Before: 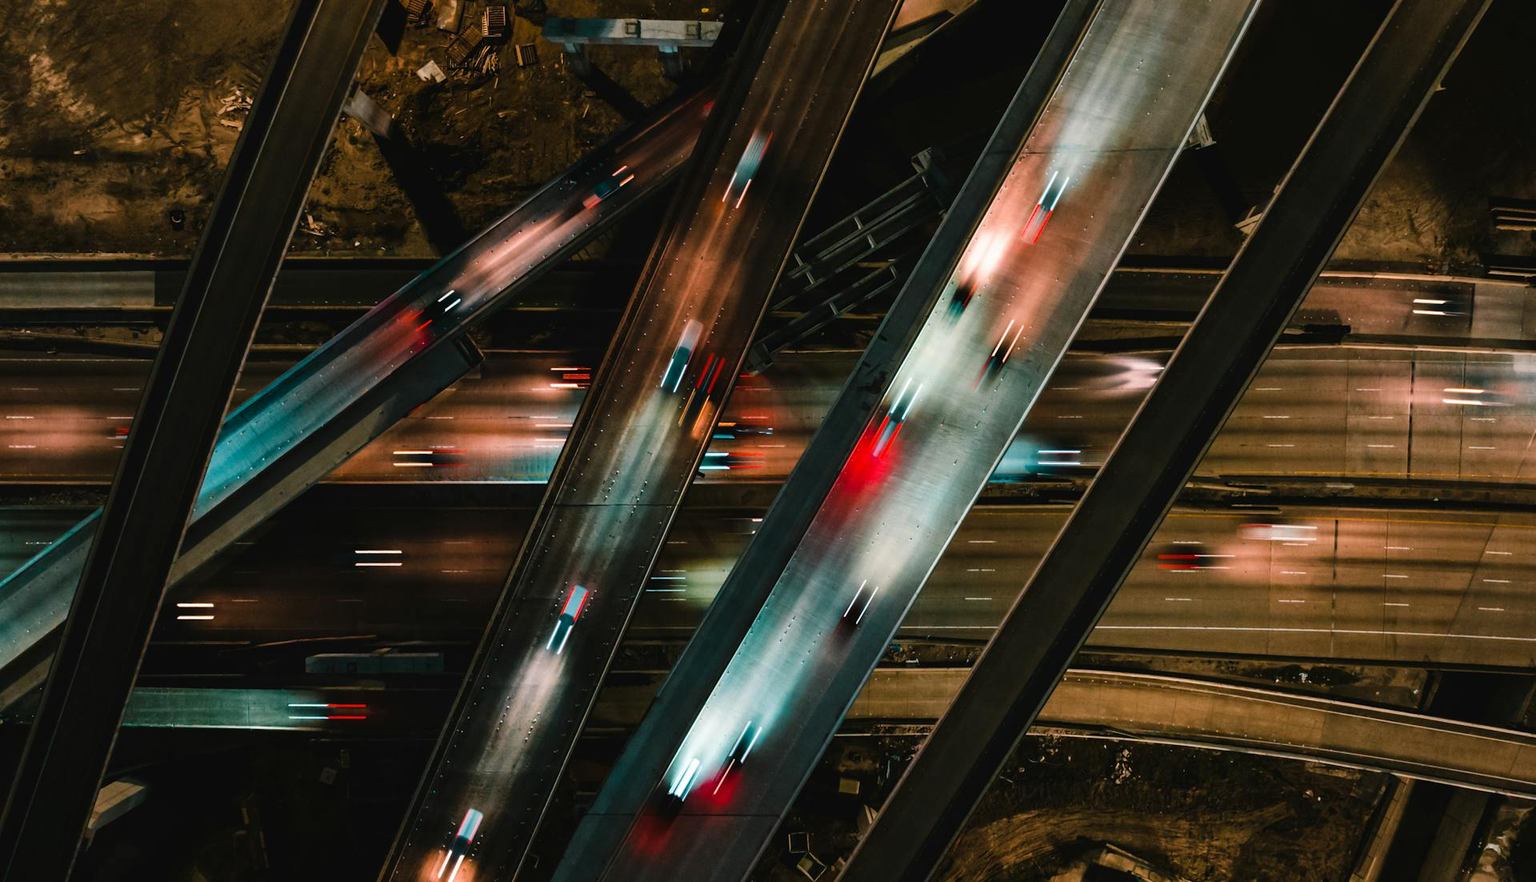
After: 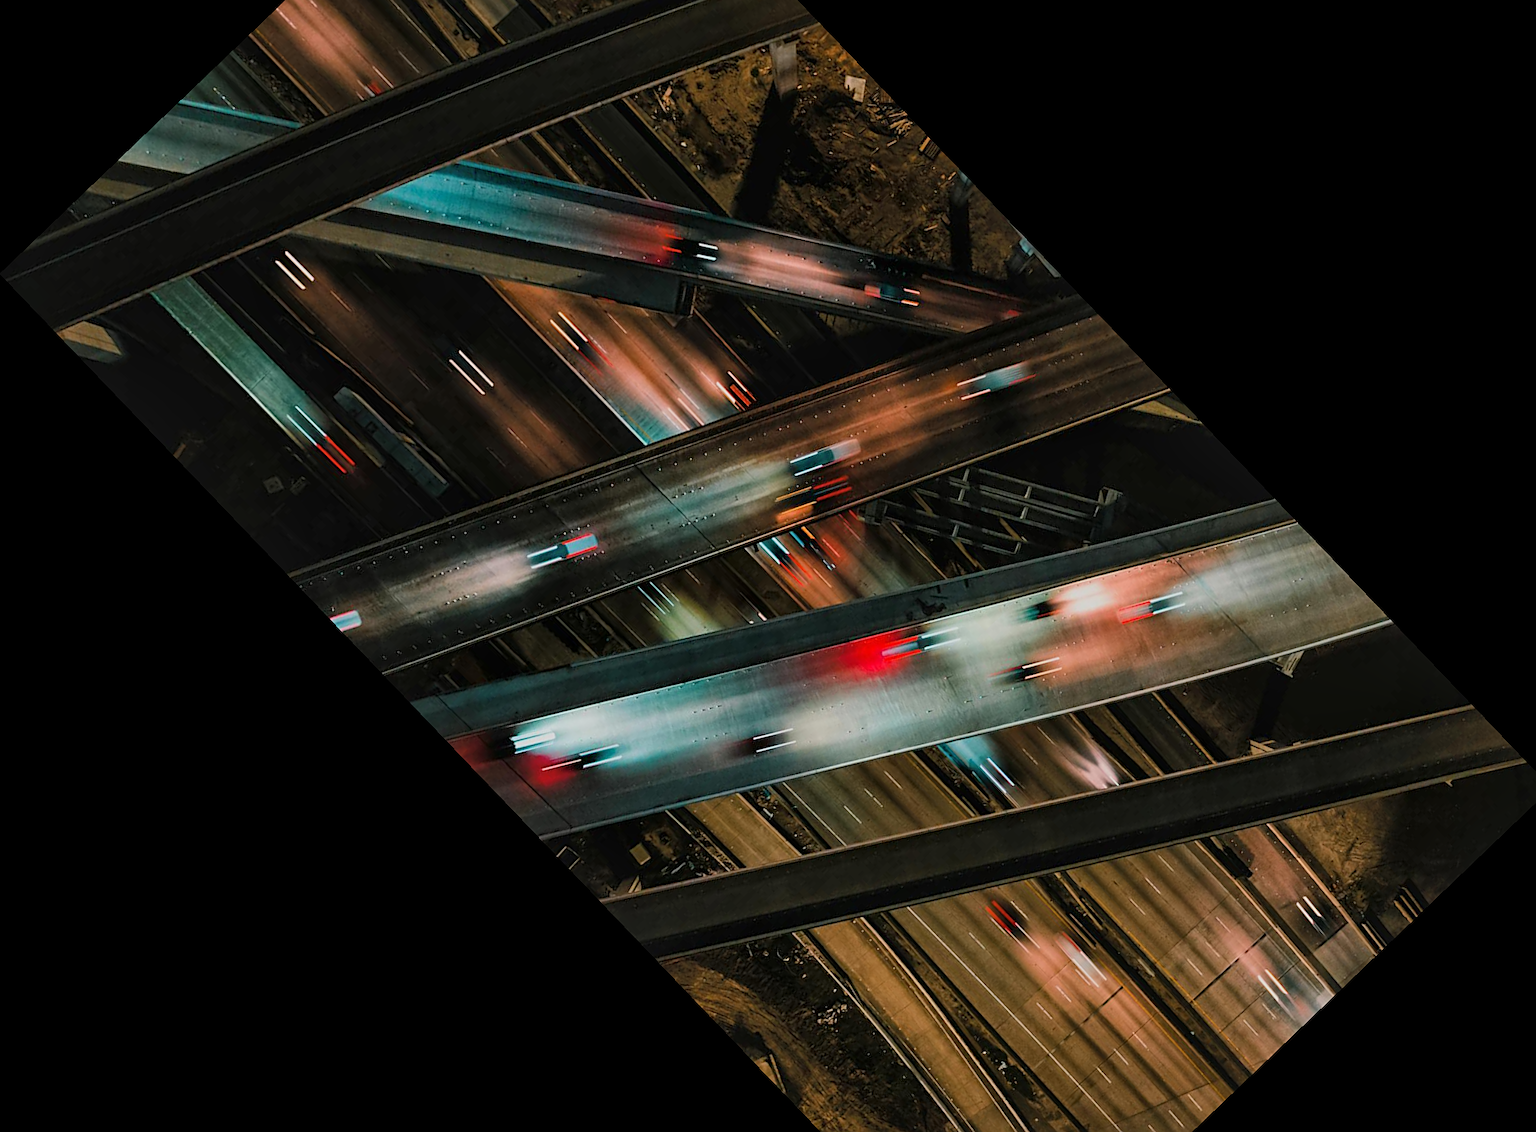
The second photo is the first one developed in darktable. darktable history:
crop and rotate: angle -46.26°, top 16.234%, right 0.912%, bottom 11.704%
sharpen: on, module defaults
global tonemap: drago (1, 100), detail 1
rotate and perspective: rotation -0.013°, lens shift (vertical) -0.027, lens shift (horizontal) 0.178, crop left 0.016, crop right 0.989, crop top 0.082, crop bottom 0.918
